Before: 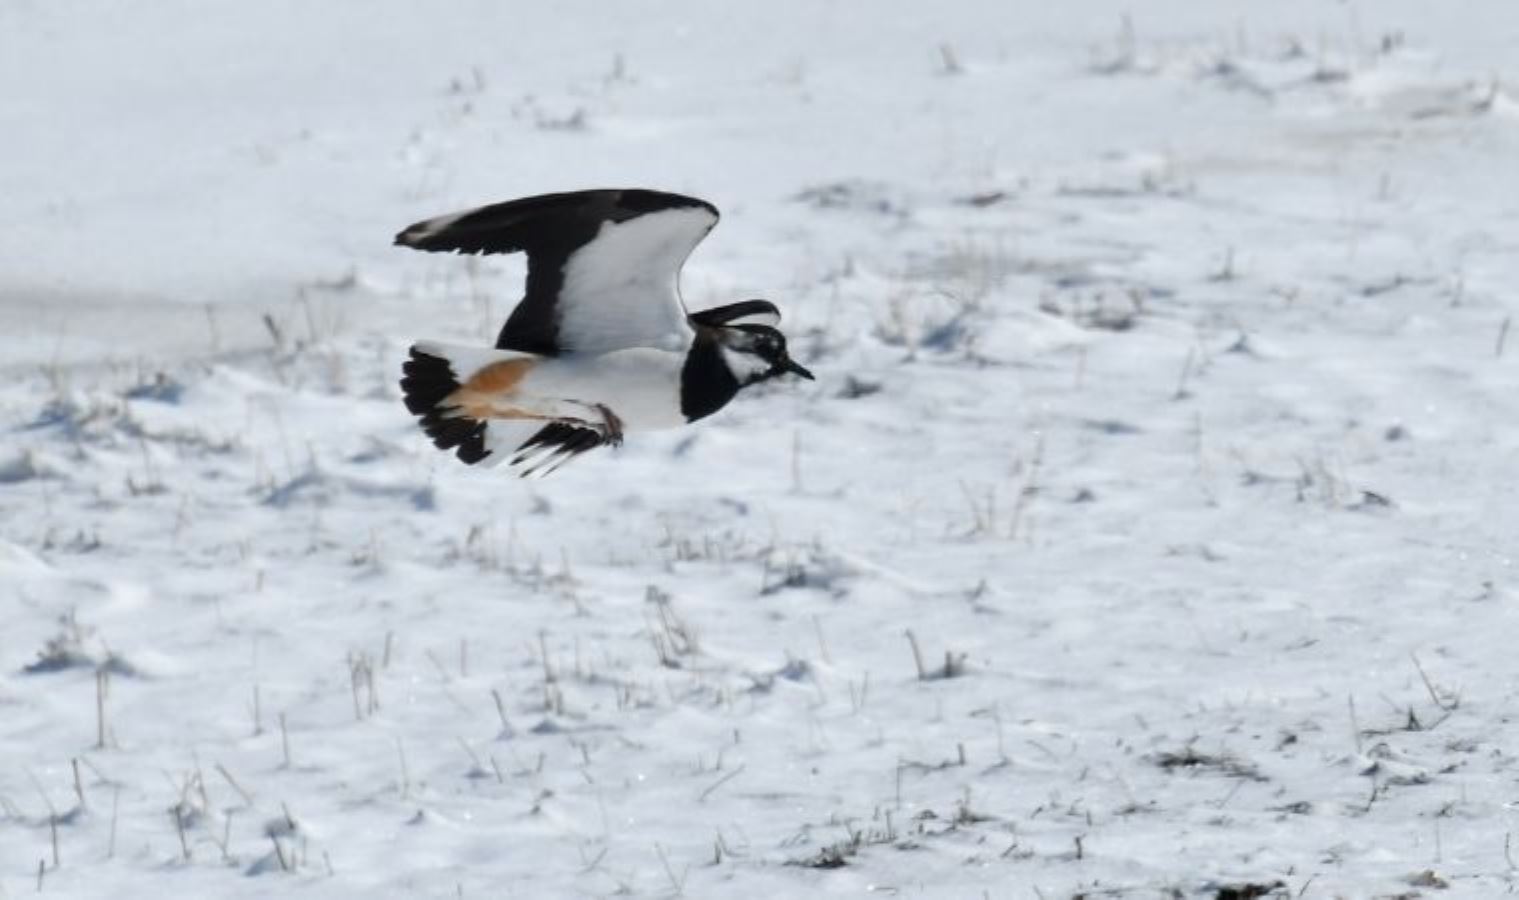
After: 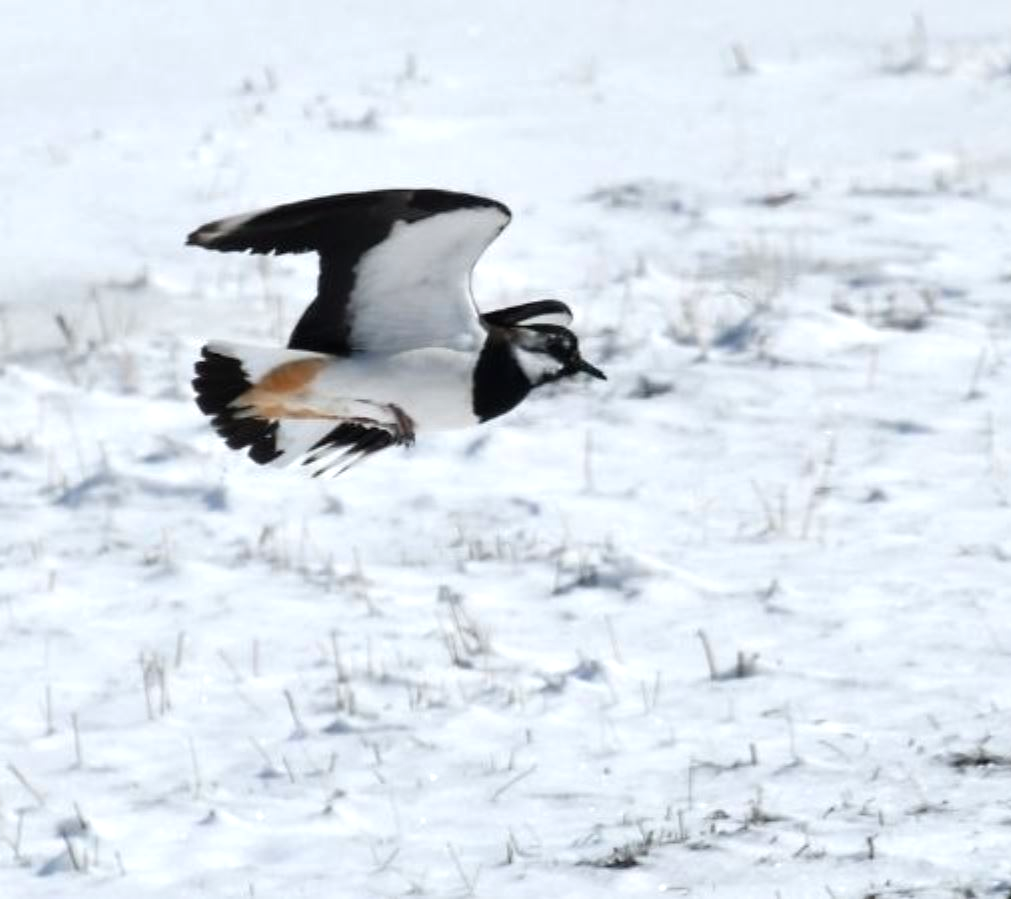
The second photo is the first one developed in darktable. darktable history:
crop and rotate: left 13.719%, right 19.664%
tone equalizer: -8 EV -0.378 EV, -7 EV -0.392 EV, -6 EV -0.341 EV, -5 EV -0.243 EV, -3 EV 0.234 EV, -2 EV 0.308 EV, -1 EV 0.365 EV, +0 EV 0.406 EV
